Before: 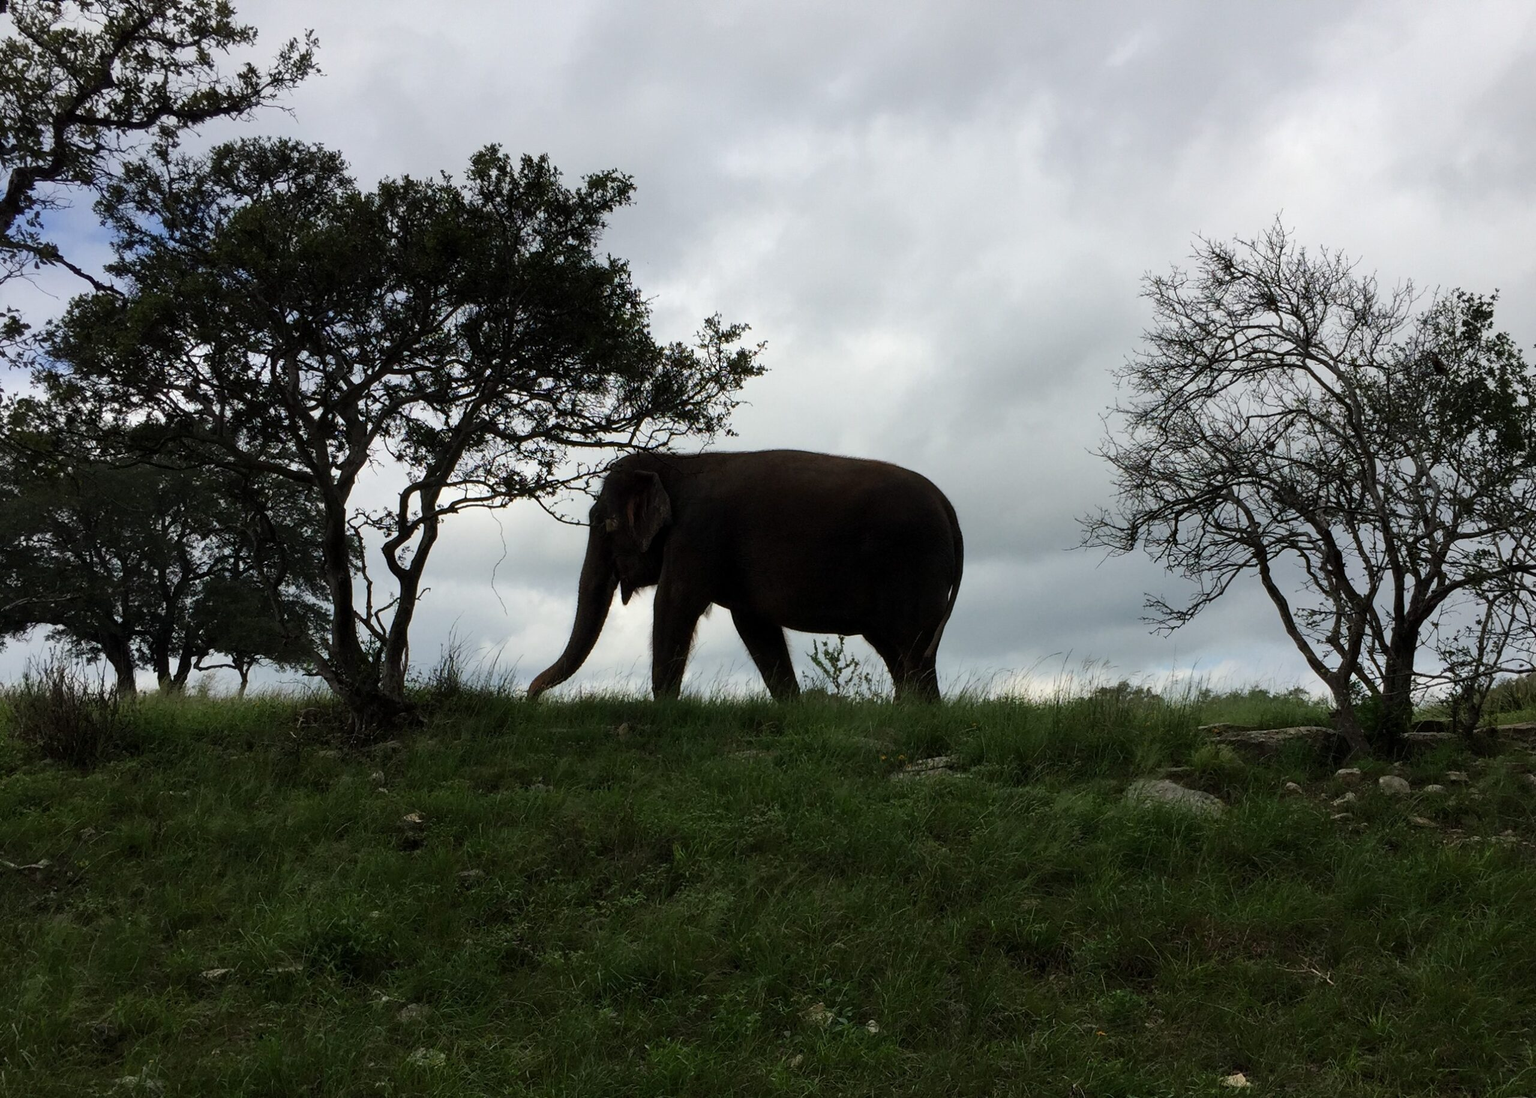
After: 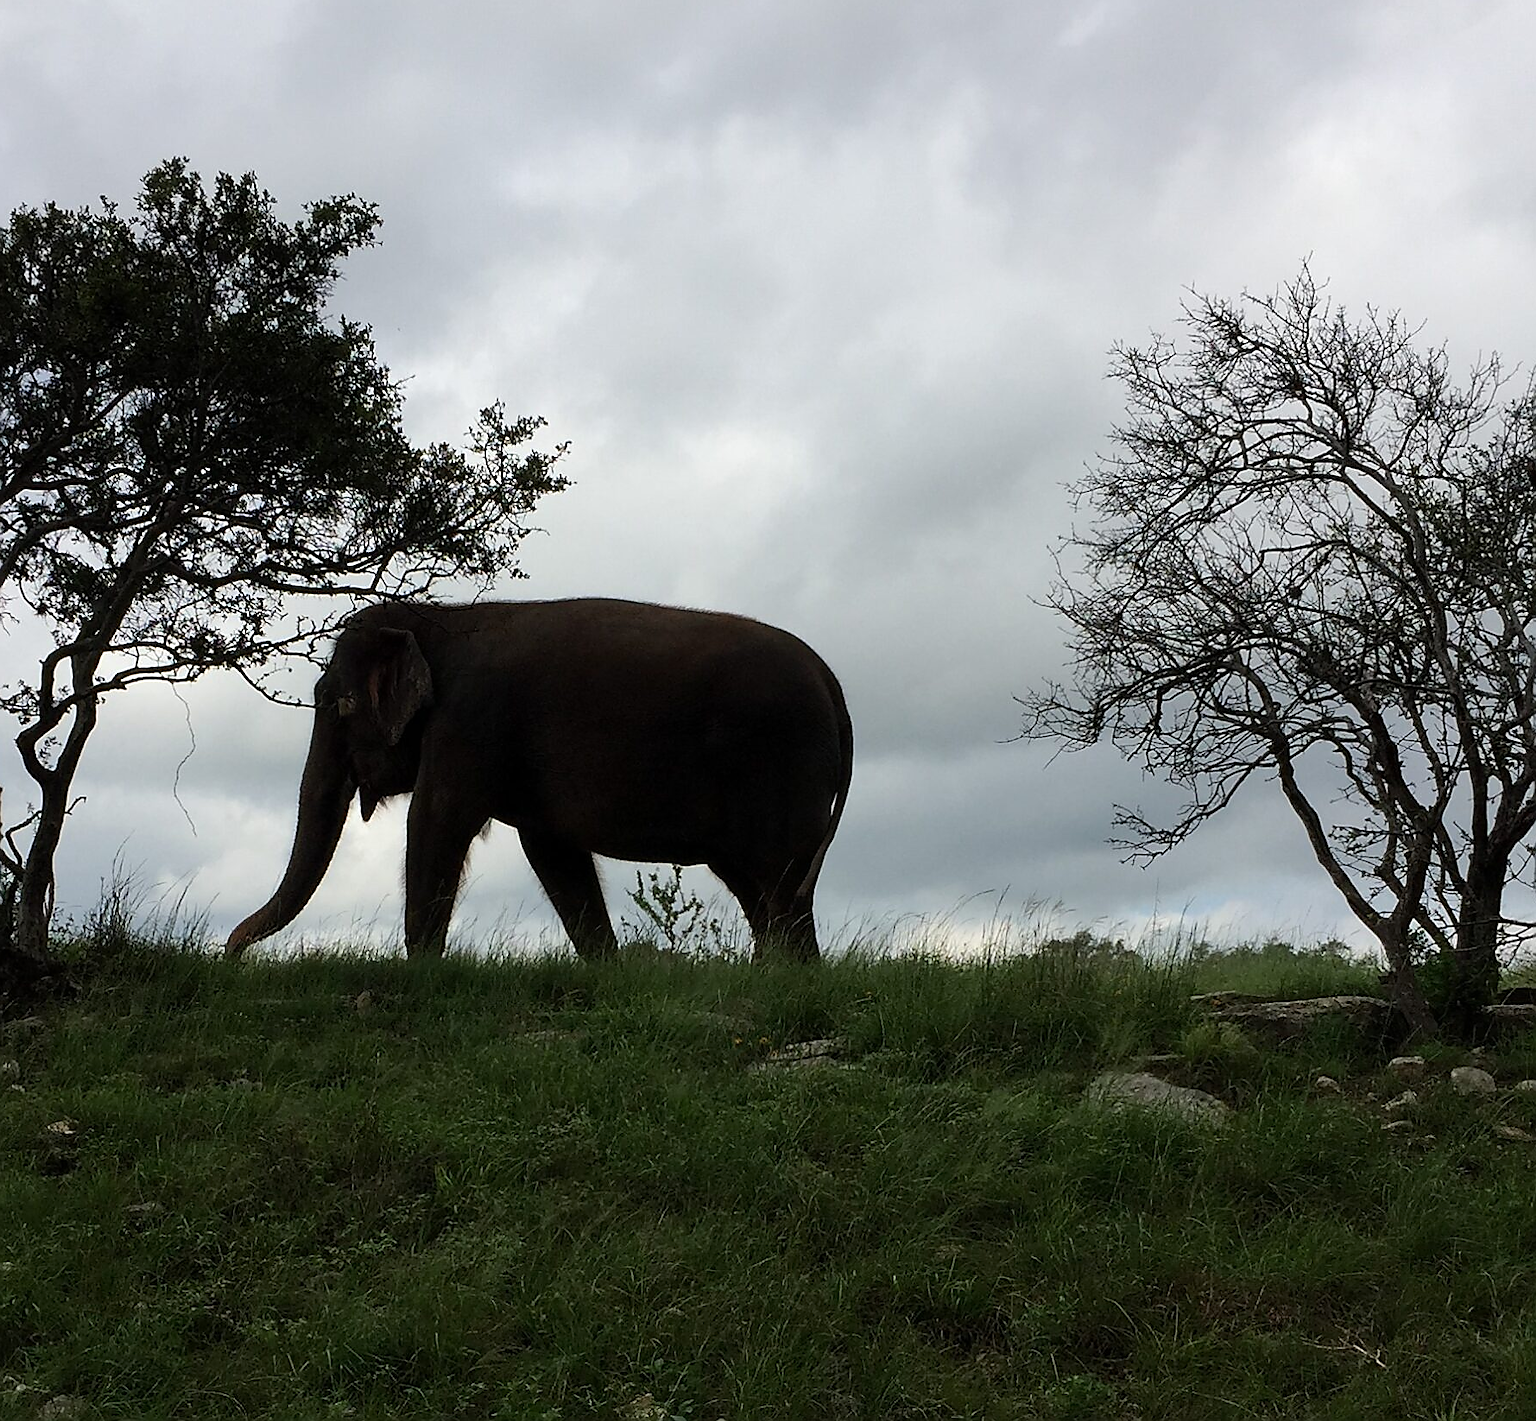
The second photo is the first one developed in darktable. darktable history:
sharpen: radius 1.372, amount 1.24, threshold 0.797
crop and rotate: left 24.163%, top 3.138%, right 6.318%, bottom 6.908%
